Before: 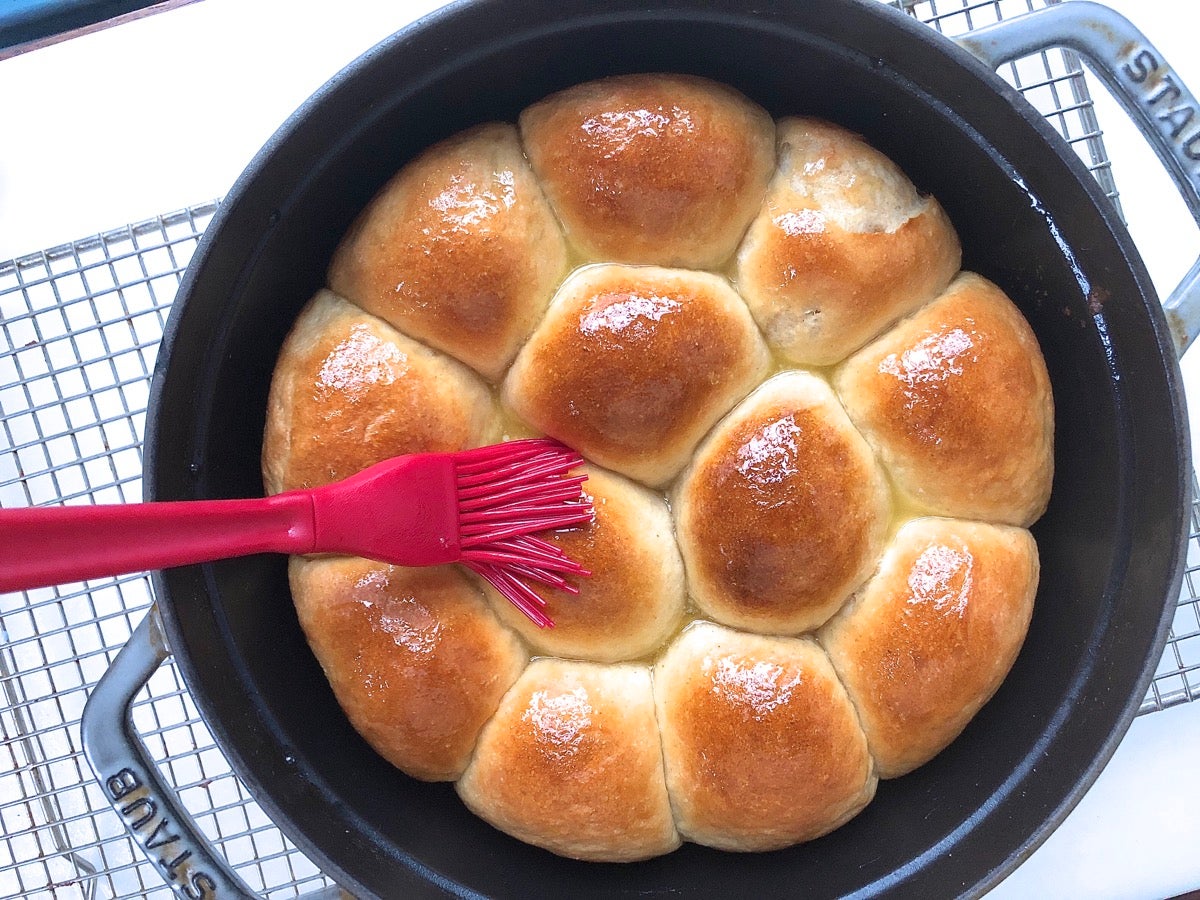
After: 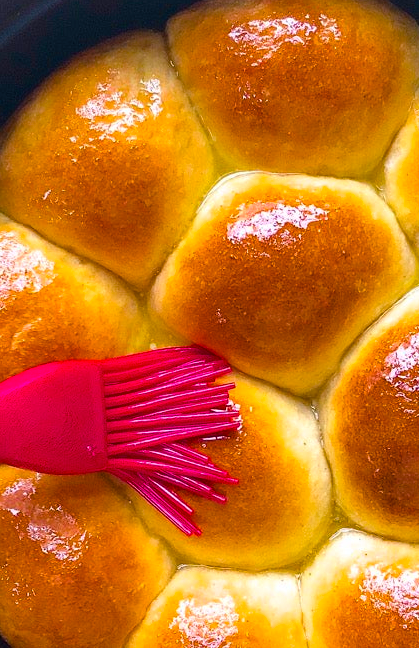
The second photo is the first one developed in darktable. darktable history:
color balance rgb: linear chroma grading › global chroma 15.469%, perceptual saturation grading › global saturation 24.929%, global vibrance 50.084%
crop and rotate: left 29.469%, top 10.285%, right 35.565%, bottom 17.642%
